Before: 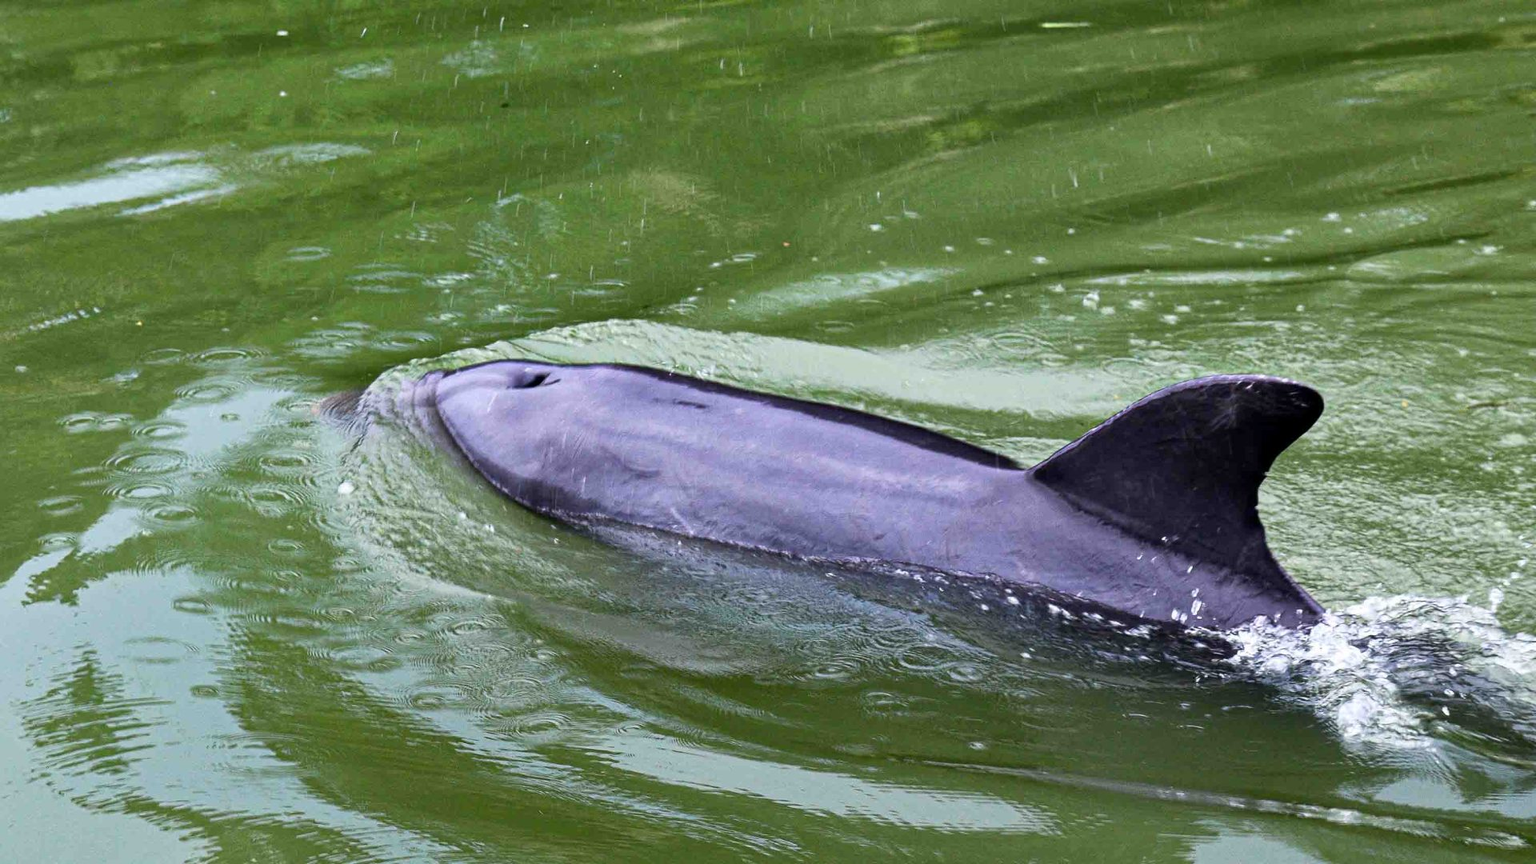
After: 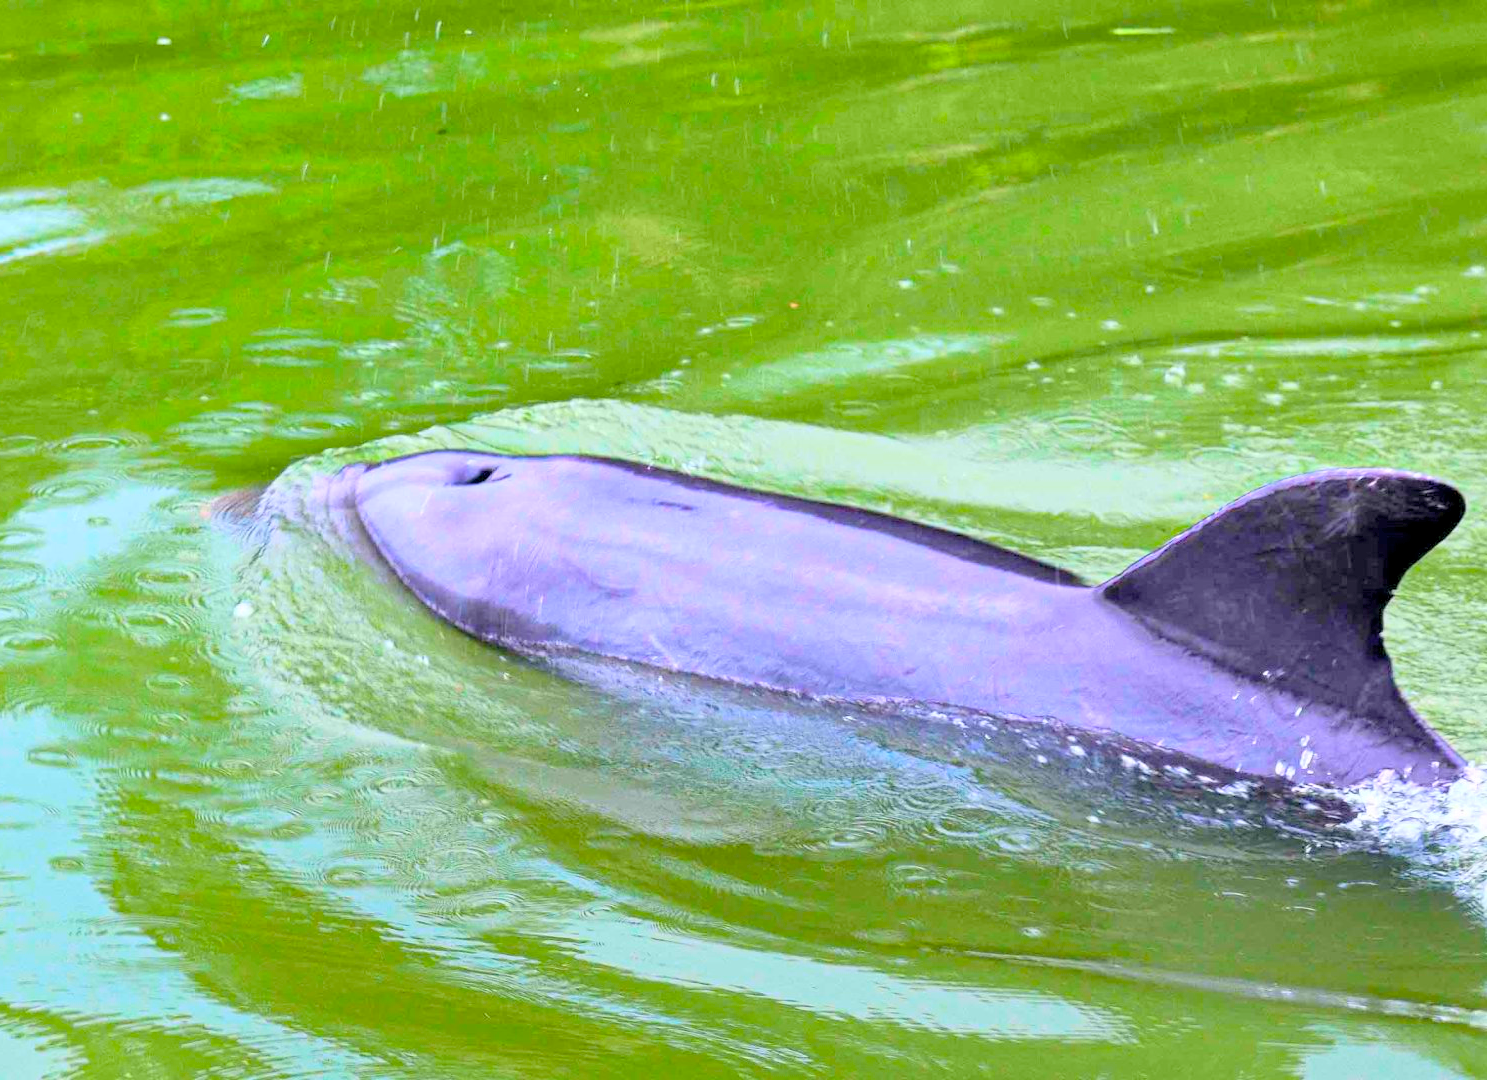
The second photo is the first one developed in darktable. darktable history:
crop: left 9.88%, right 12.664%
exposure: black level correction 0.001, exposure 1.646 EV, compensate exposure bias true, compensate highlight preservation false
global tonemap: drago (0.7, 100)
color balance rgb: linear chroma grading › global chroma 9.31%, global vibrance 41.49%
